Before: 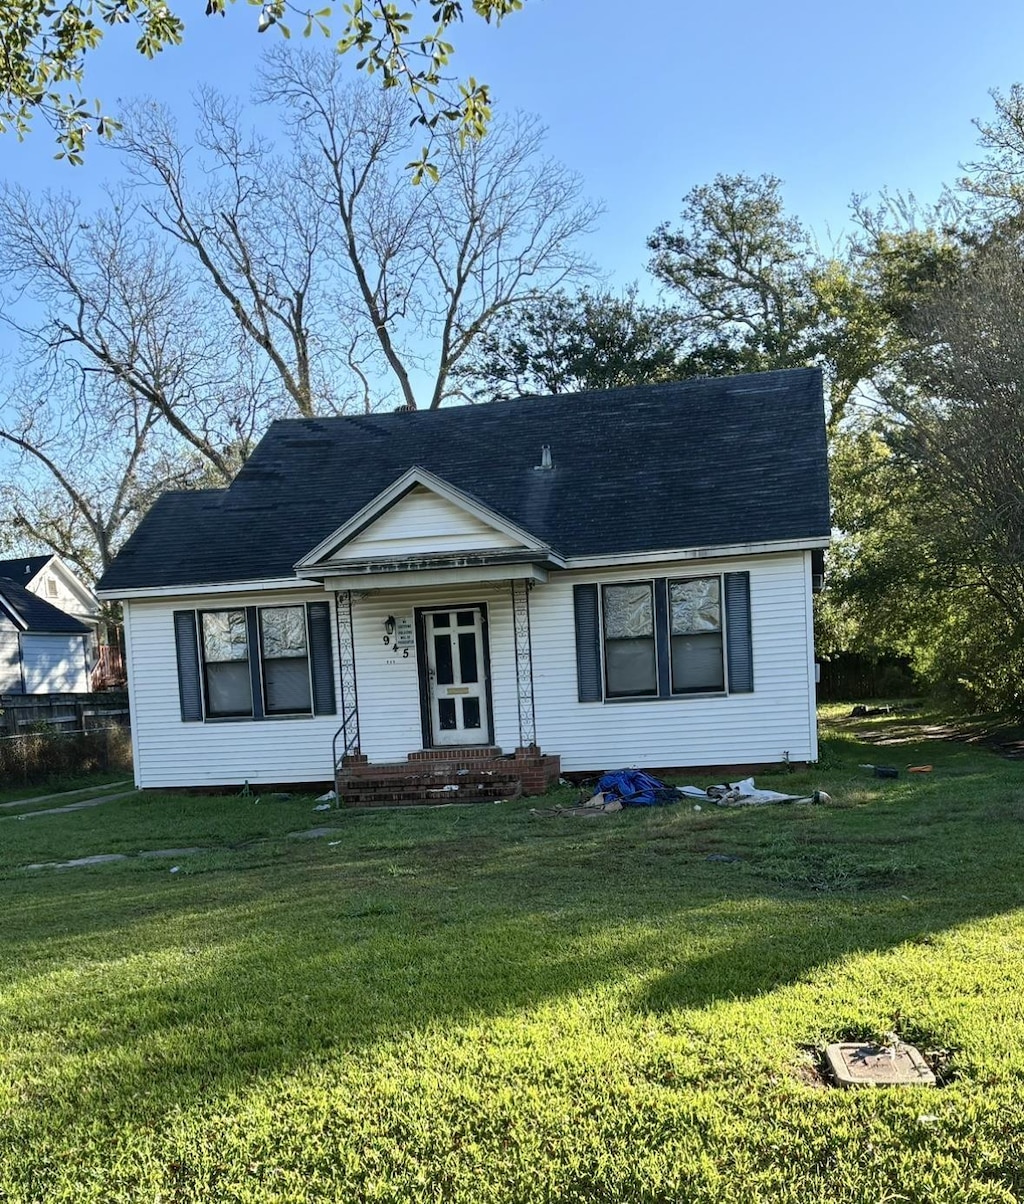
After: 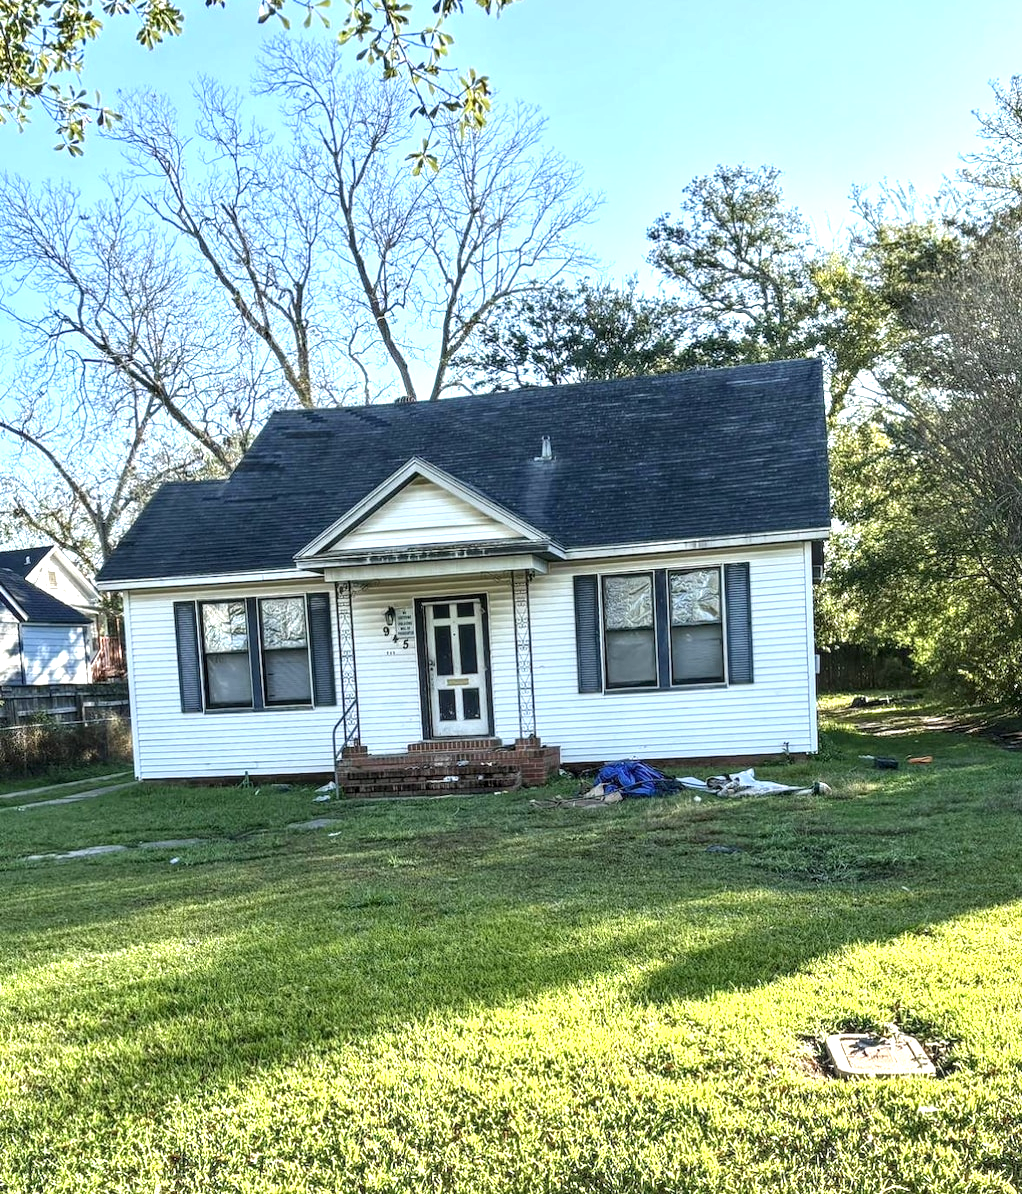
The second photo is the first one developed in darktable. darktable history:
exposure: black level correction 0, exposure 0.949 EV, compensate highlight preservation false
crop: top 0.83%, right 0.109%
local contrast: detail 130%
